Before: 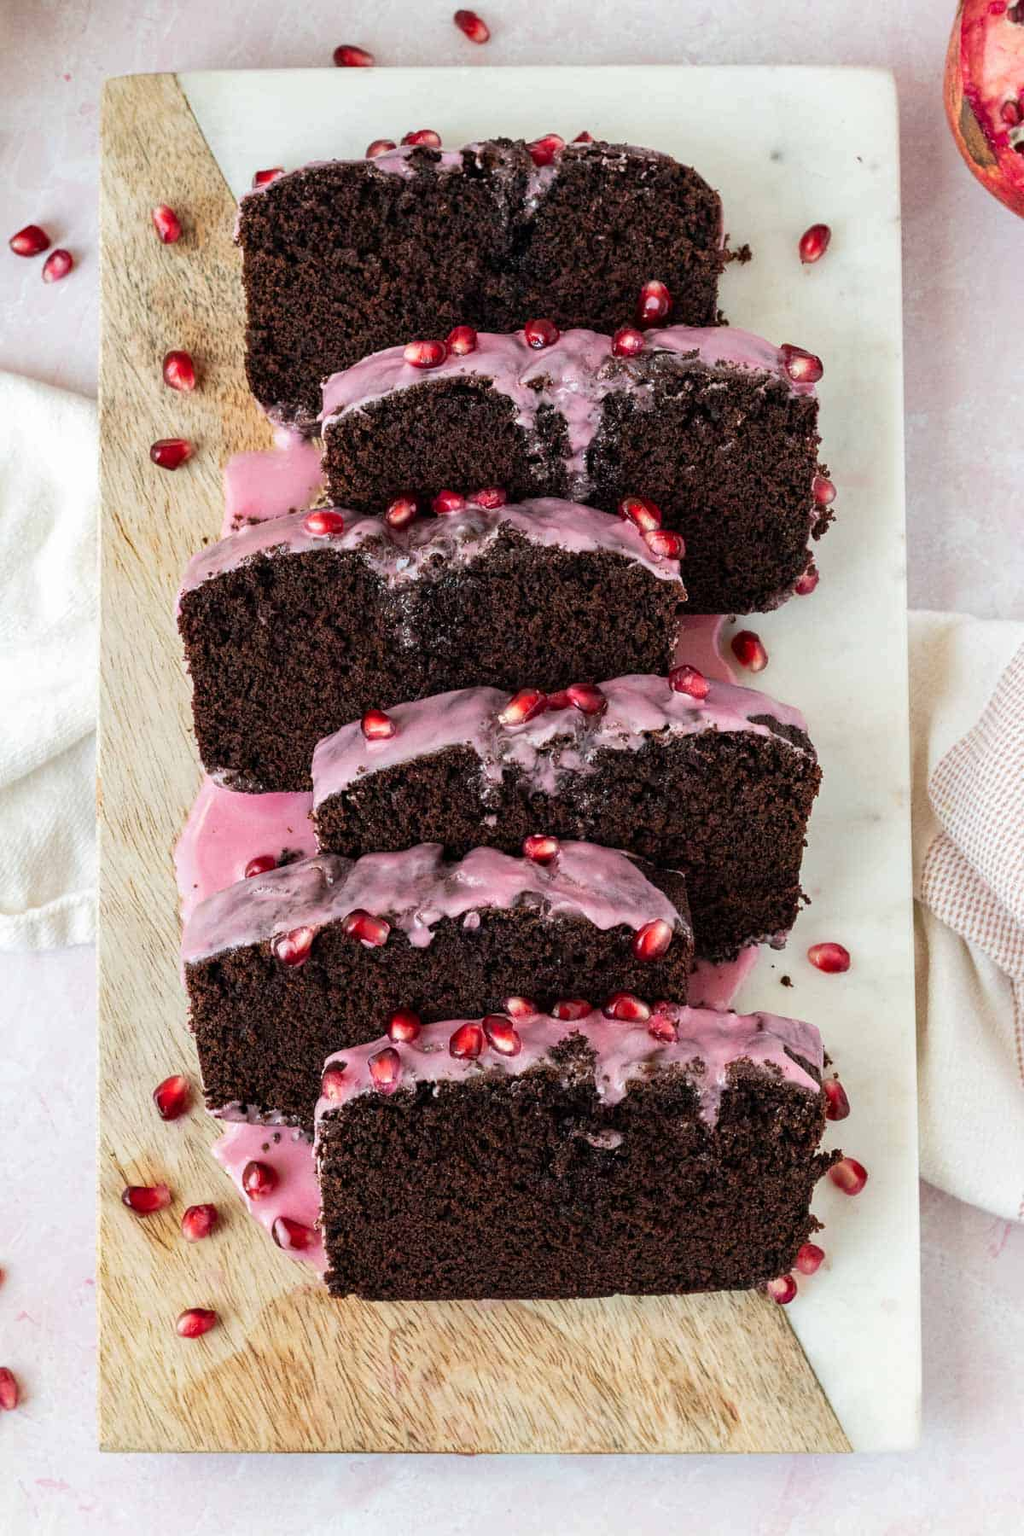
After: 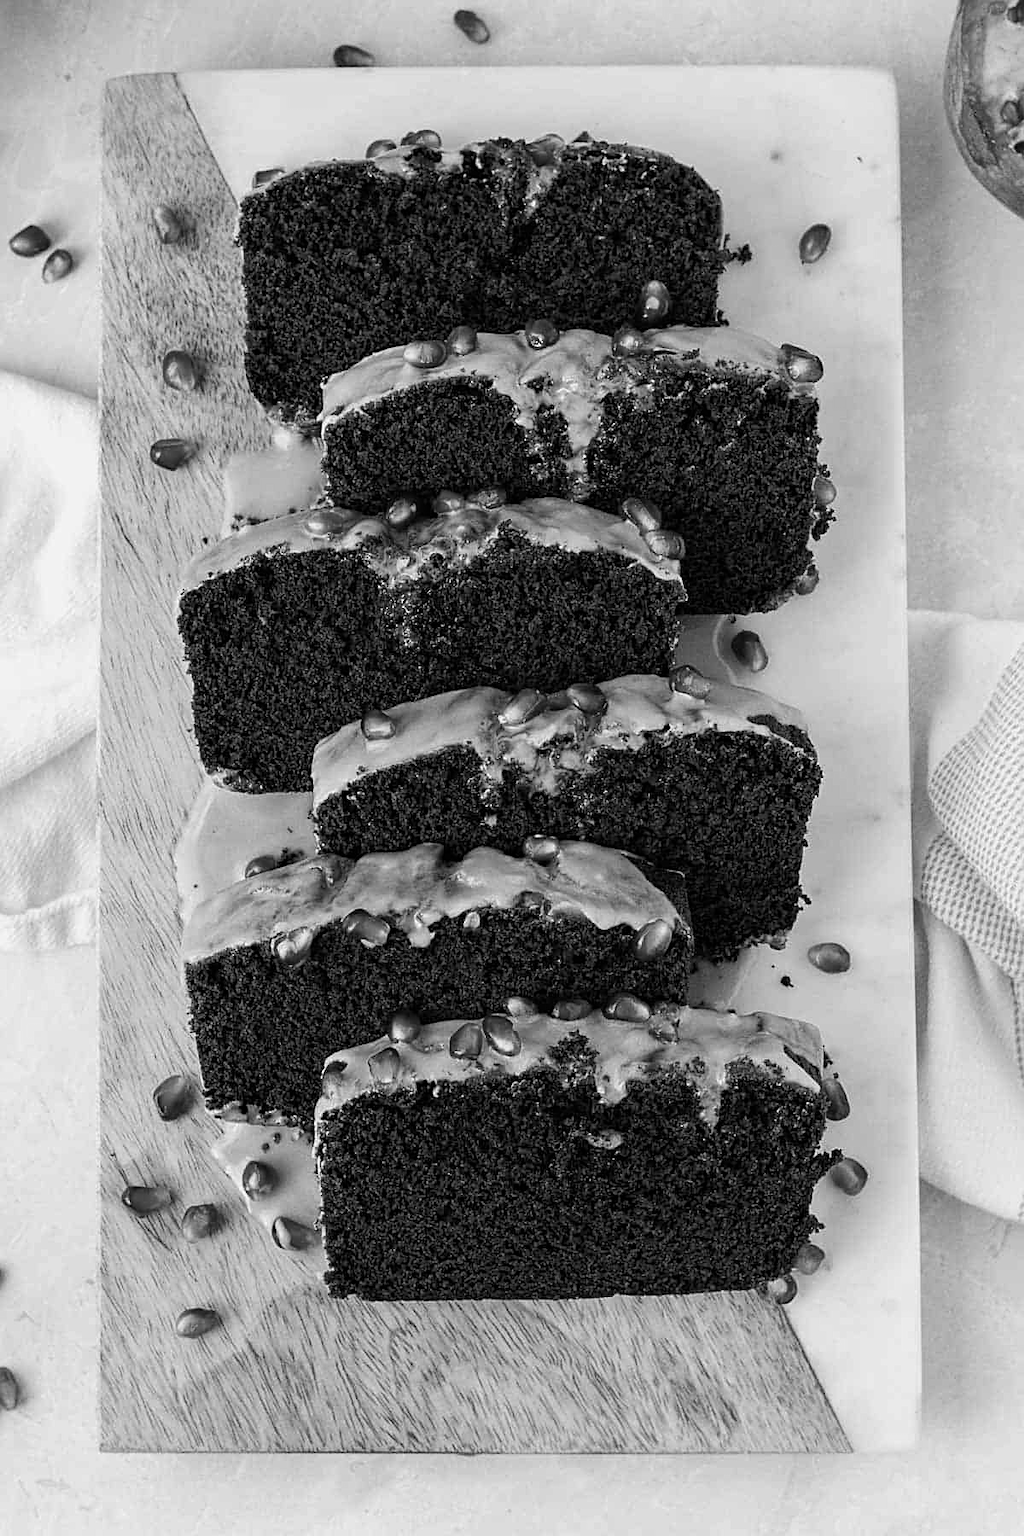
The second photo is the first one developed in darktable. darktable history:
color calibration: output gray [0.253, 0.26, 0.487, 0], gray › normalize channels true, illuminant same as pipeline (D50), adaptation XYZ, x 0.346, y 0.359, gamut compression 0
sharpen: on, module defaults
base curve: exposure shift 0, preserve colors none
